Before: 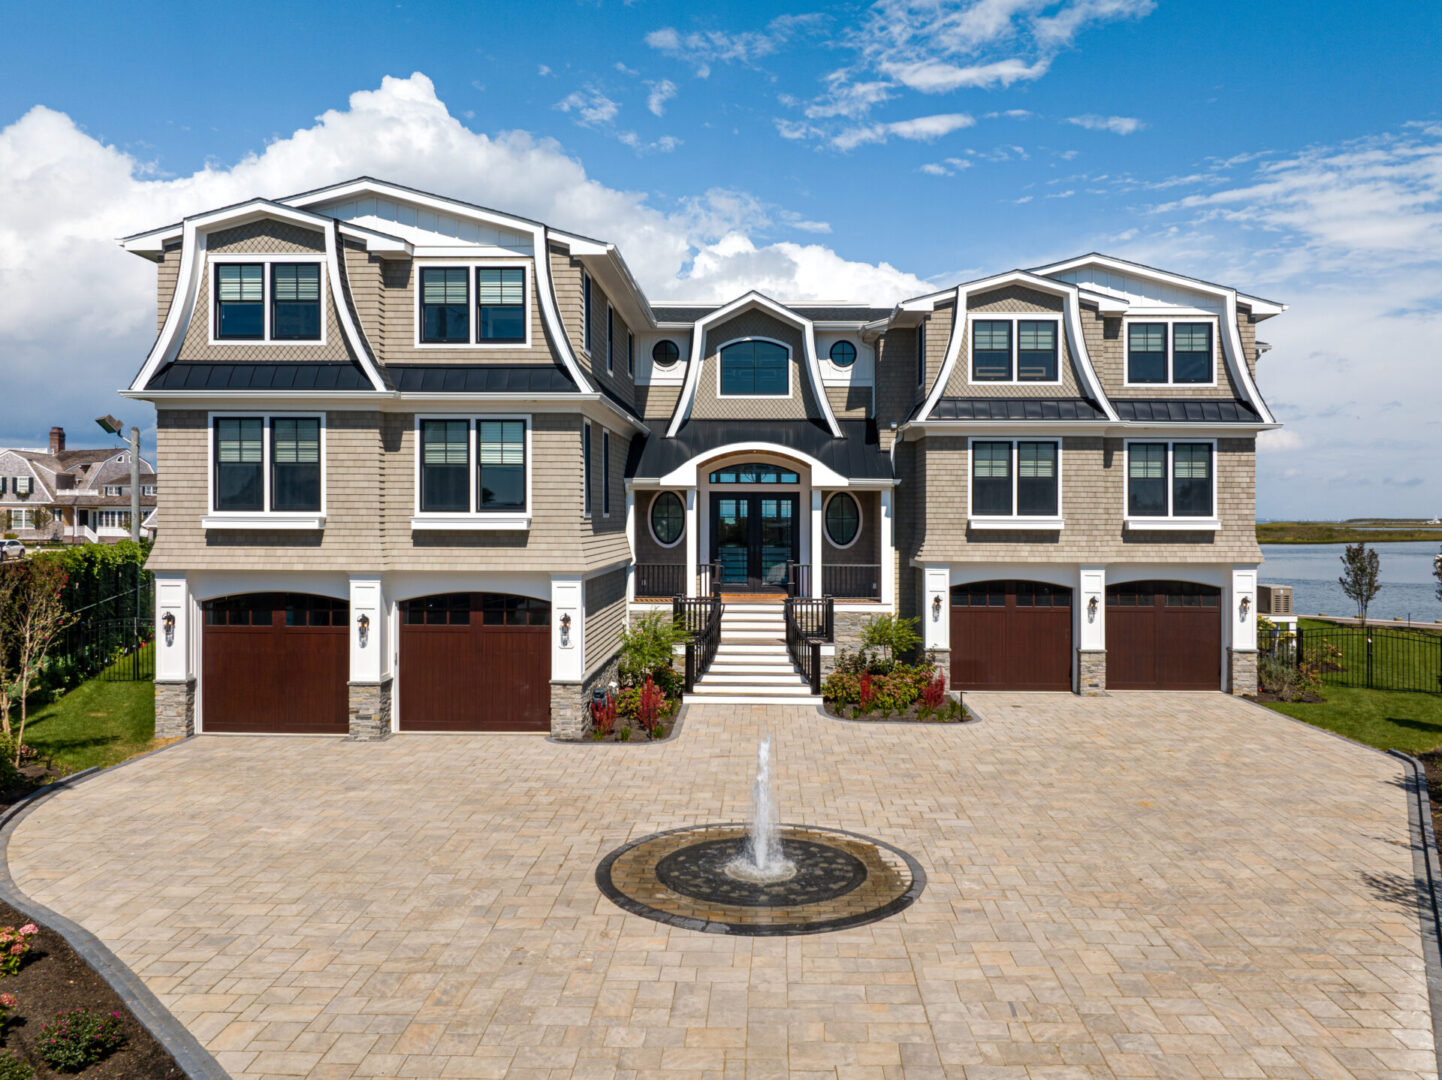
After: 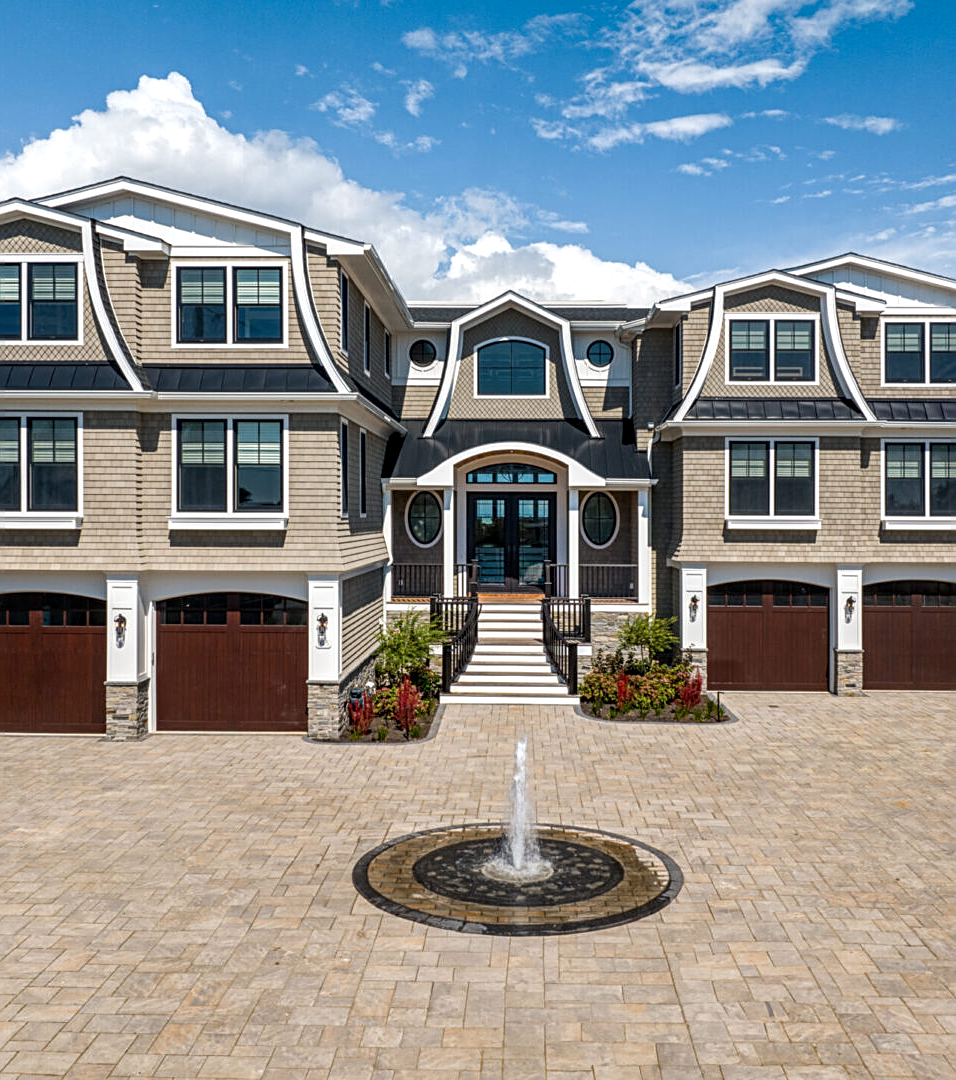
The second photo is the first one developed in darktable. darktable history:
sharpen: amount 0.491
local contrast: detail 130%
crop: left 16.89%, right 16.799%
